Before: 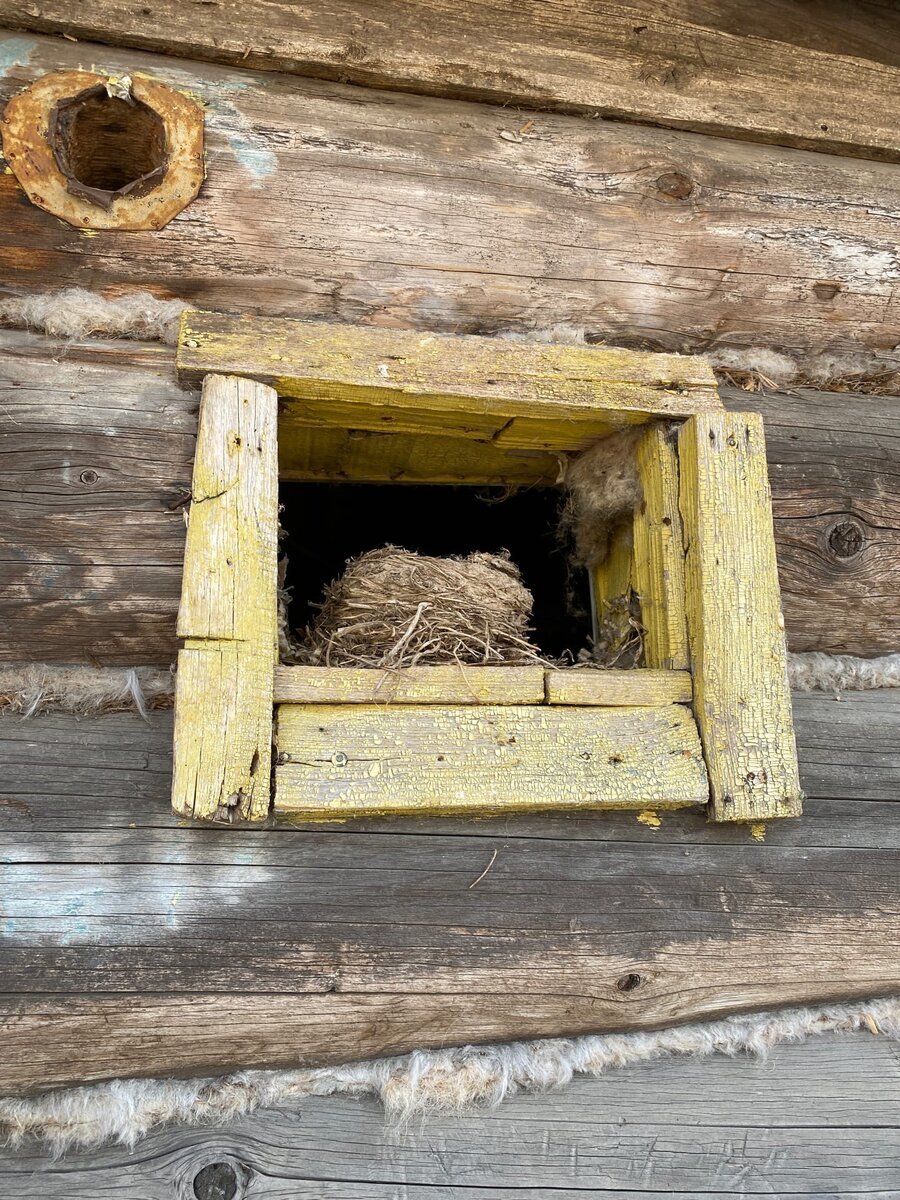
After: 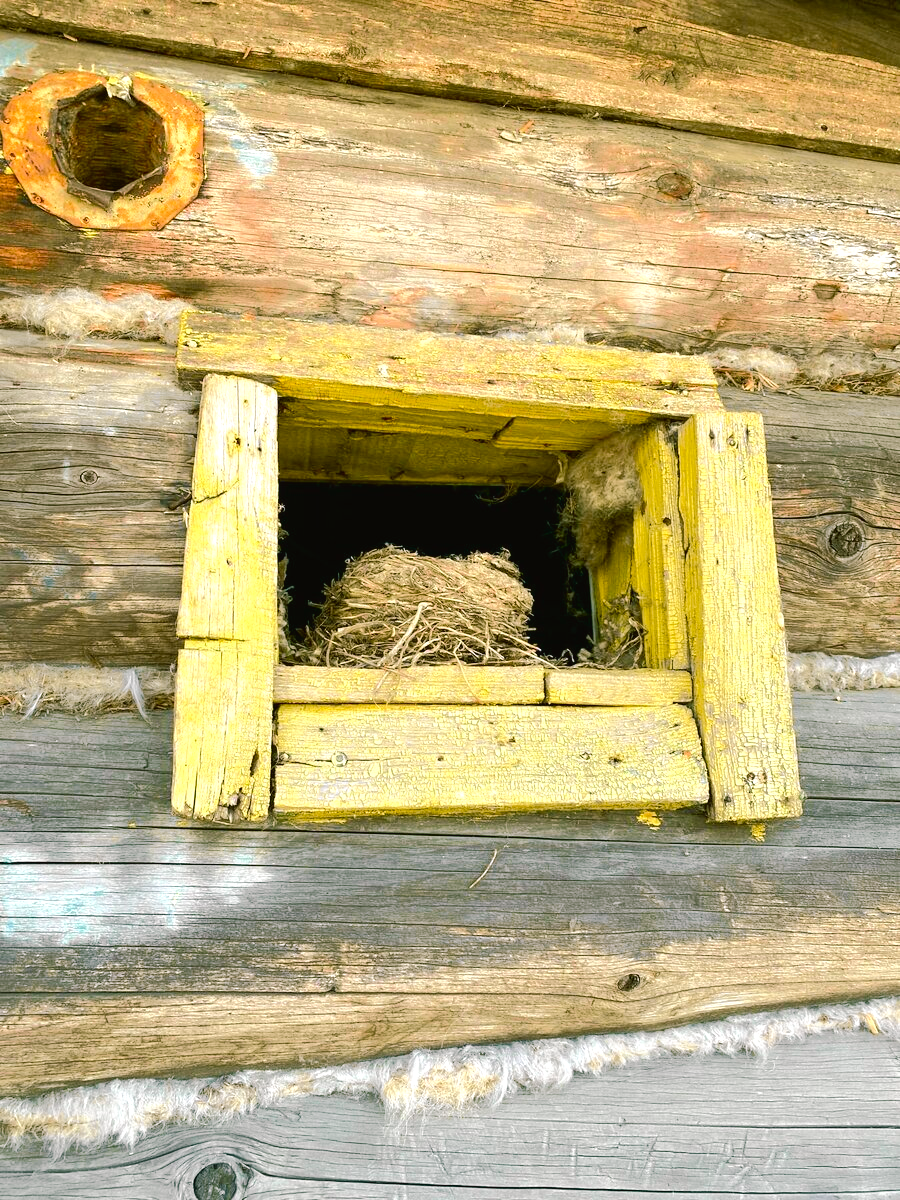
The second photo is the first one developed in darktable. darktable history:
tone curve: curves: ch0 [(0, 0.019) (0.066, 0.054) (0.184, 0.184) (0.369, 0.417) (0.501, 0.586) (0.617, 0.71) (0.743, 0.787) (0.997, 0.997)]; ch1 [(0, 0) (0.187, 0.156) (0.388, 0.372) (0.437, 0.428) (0.474, 0.472) (0.499, 0.5) (0.521, 0.514) (0.548, 0.567) (0.6, 0.629) (0.82, 0.831) (1, 1)]; ch2 [(0, 0) (0.234, 0.227) (0.352, 0.372) (0.459, 0.484) (0.5, 0.505) (0.518, 0.516) (0.529, 0.541) (0.56, 0.594) (0.607, 0.644) (0.74, 0.771) (0.858, 0.873) (0.999, 0.994)], color space Lab, independent channels, preserve colors none
exposure: black level correction 0, exposure 0.499 EV, compensate exposure bias true, compensate highlight preservation false
color balance rgb: shadows lift › chroma 11.949%, shadows lift › hue 130.59°, linear chroma grading › shadows 10.356%, linear chroma grading › highlights 10.705%, linear chroma grading › global chroma 15.331%, linear chroma grading › mid-tones 14.606%, perceptual saturation grading › global saturation 0.169%
